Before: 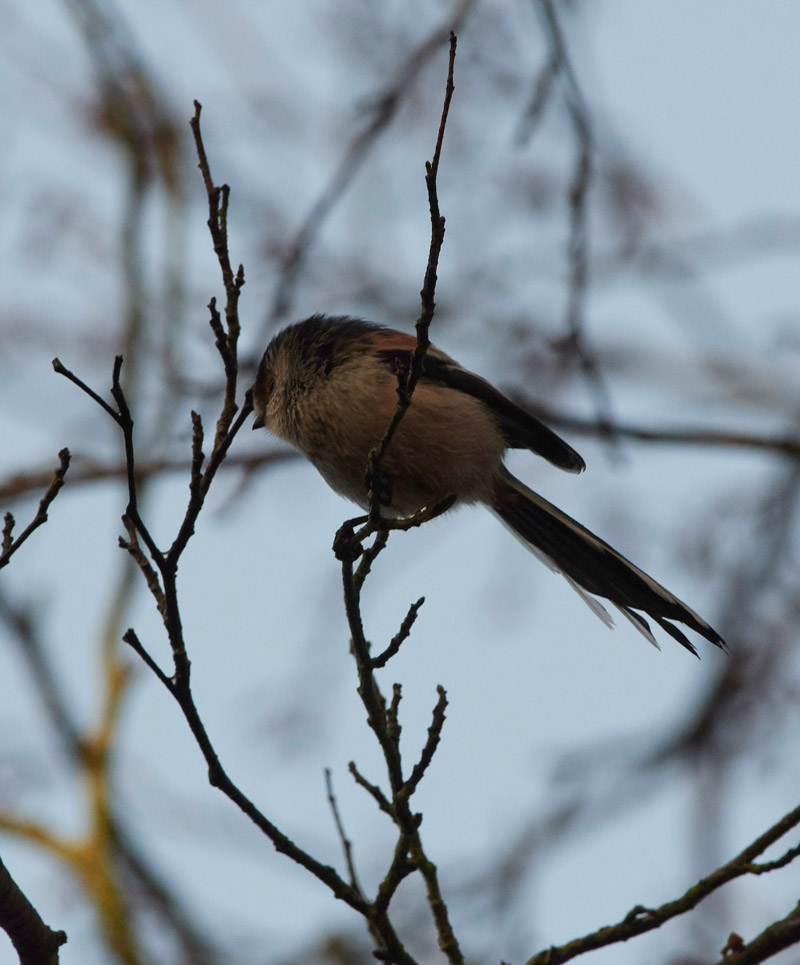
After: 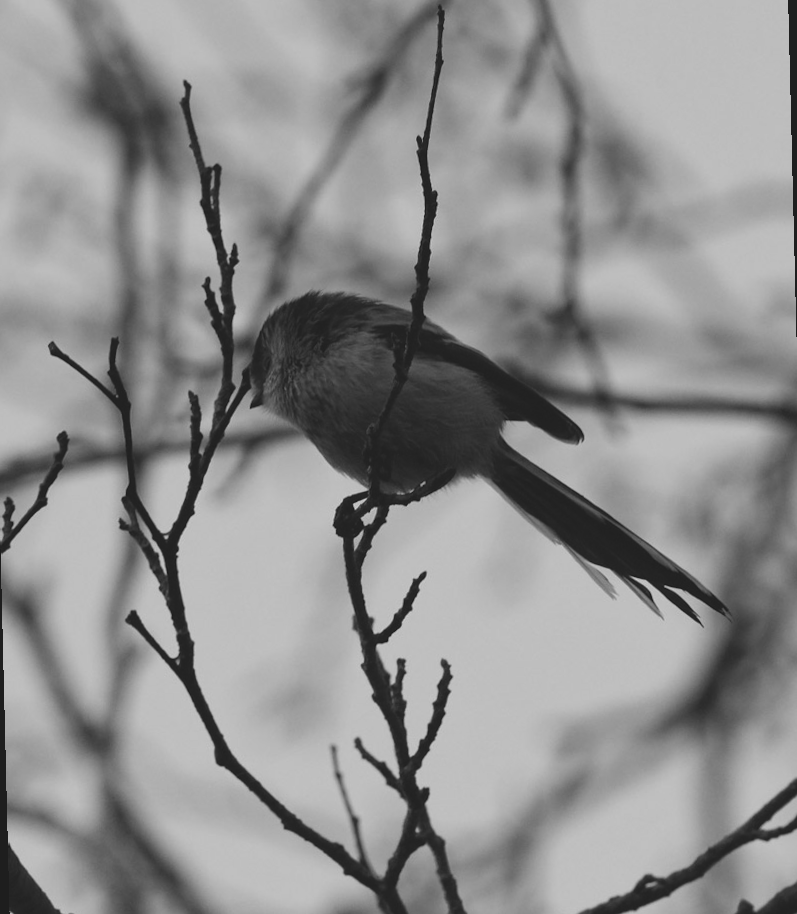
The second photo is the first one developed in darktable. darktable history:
monochrome: on, module defaults
contrast brightness saturation: contrast 0.04, saturation 0.16
rotate and perspective: rotation -1.42°, crop left 0.016, crop right 0.984, crop top 0.035, crop bottom 0.965
exposure: black level correction -0.015, exposure -0.125 EV, compensate highlight preservation false
tone equalizer: on, module defaults
